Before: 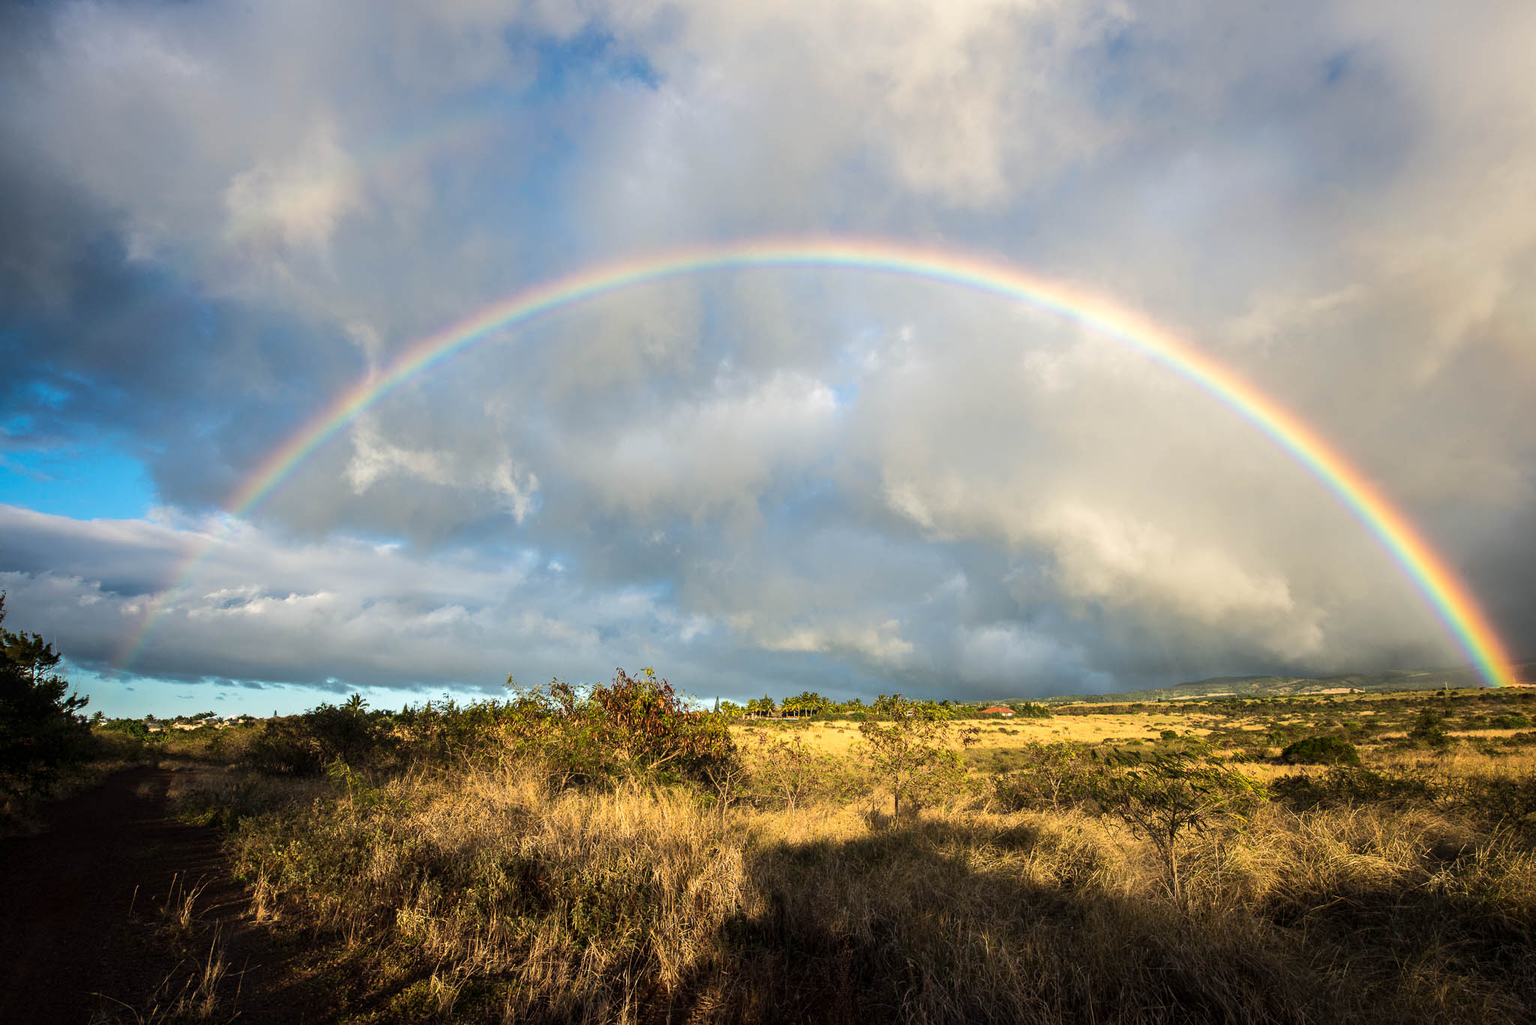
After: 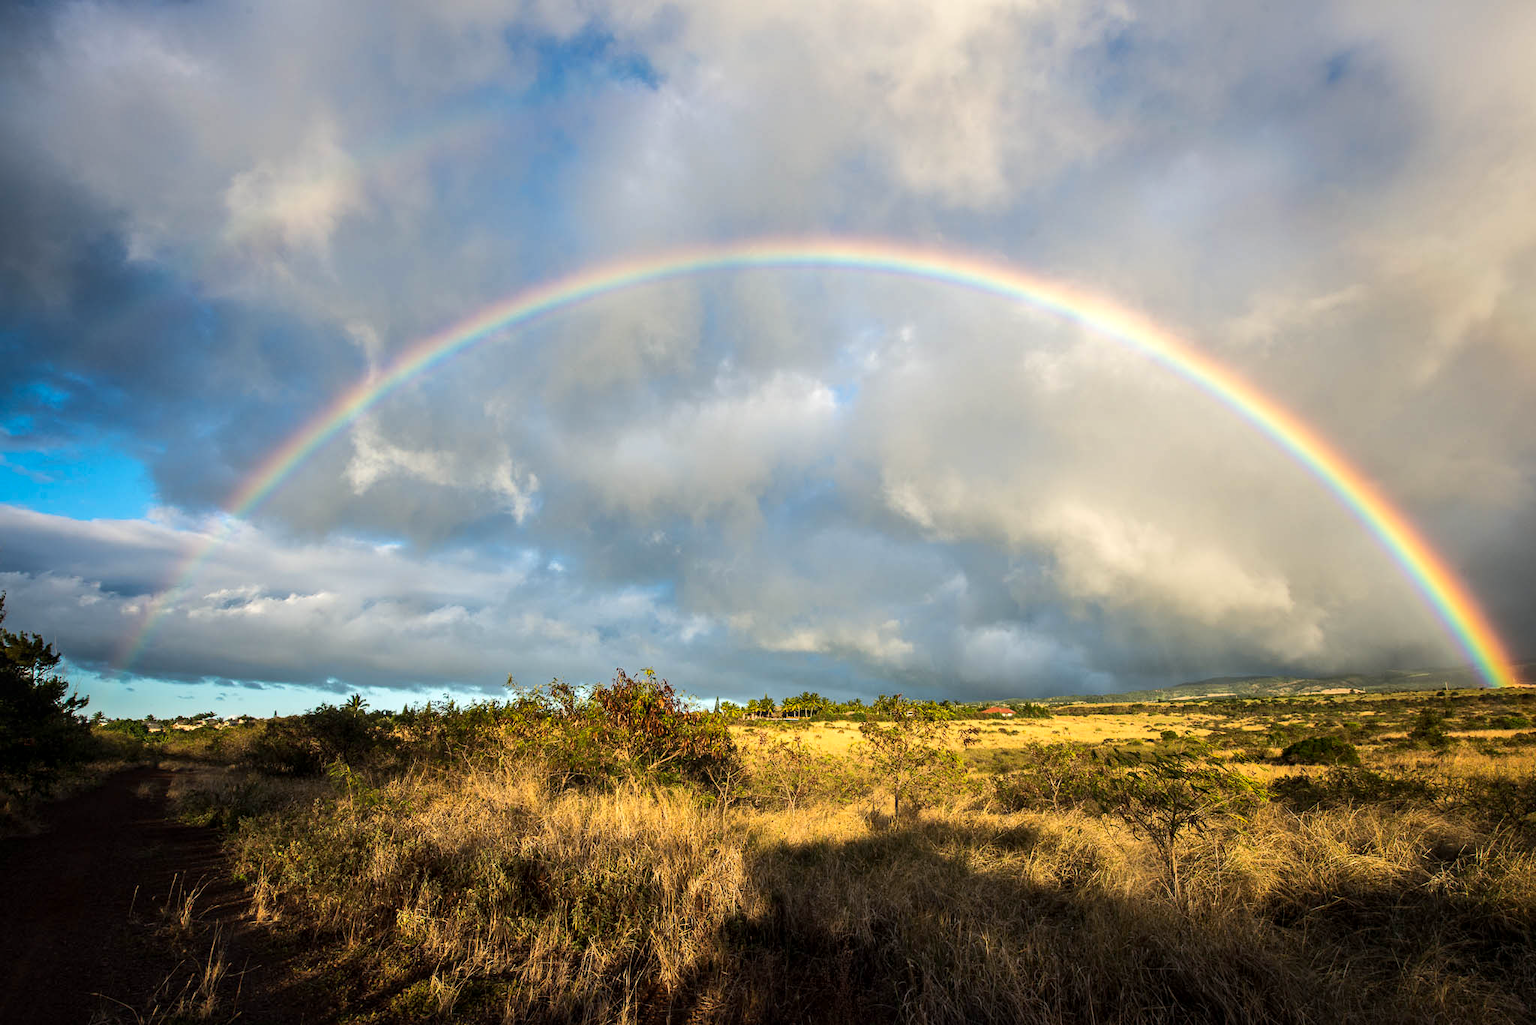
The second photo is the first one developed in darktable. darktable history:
local contrast: mode bilateral grid, contrast 19, coarseness 50, detail 119%, midtone range 0.2
contrast brightness saturation: saturation 0.098
